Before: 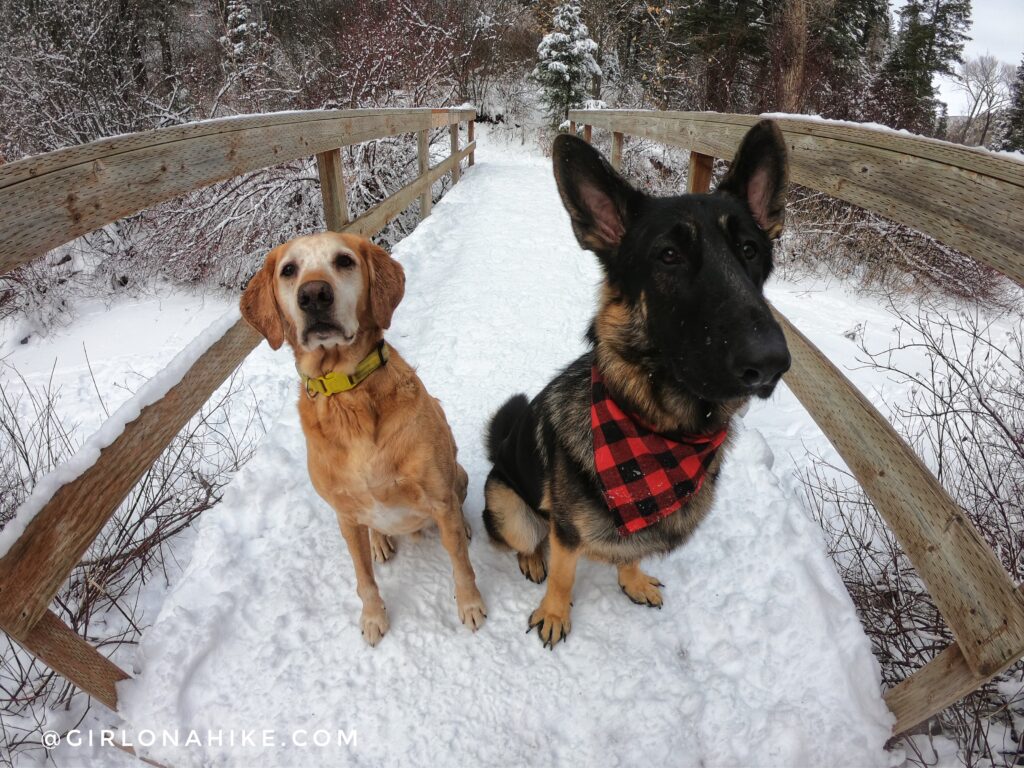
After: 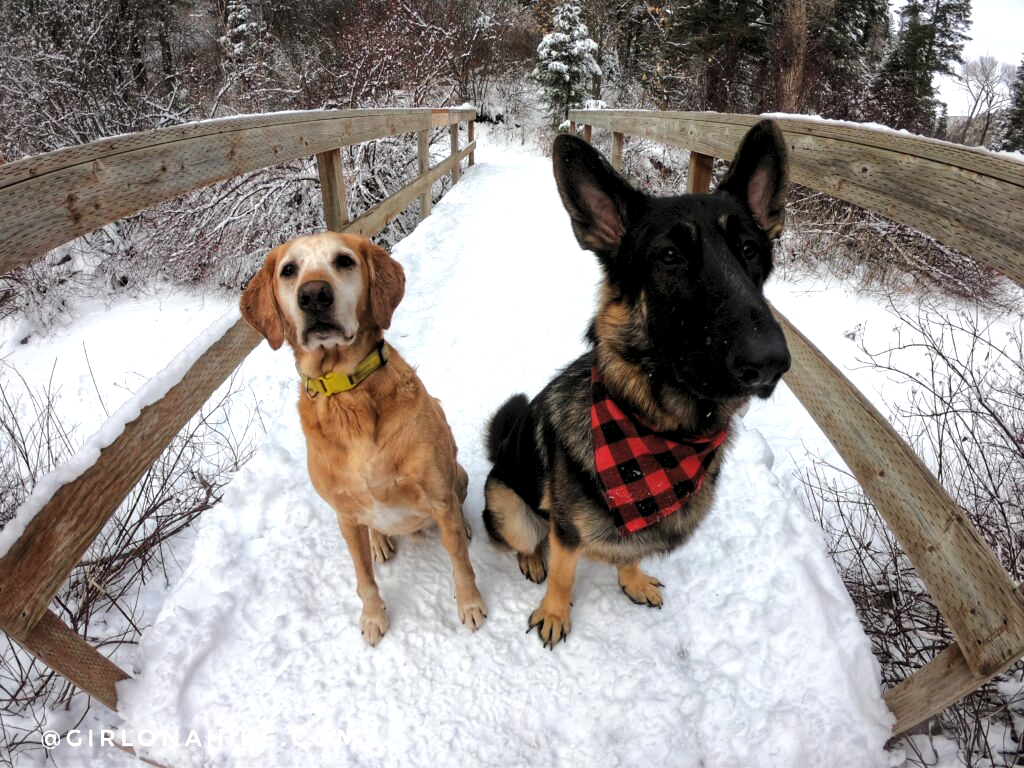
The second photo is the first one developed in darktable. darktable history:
levels: levels [0.055, 0.477, 0.9]
